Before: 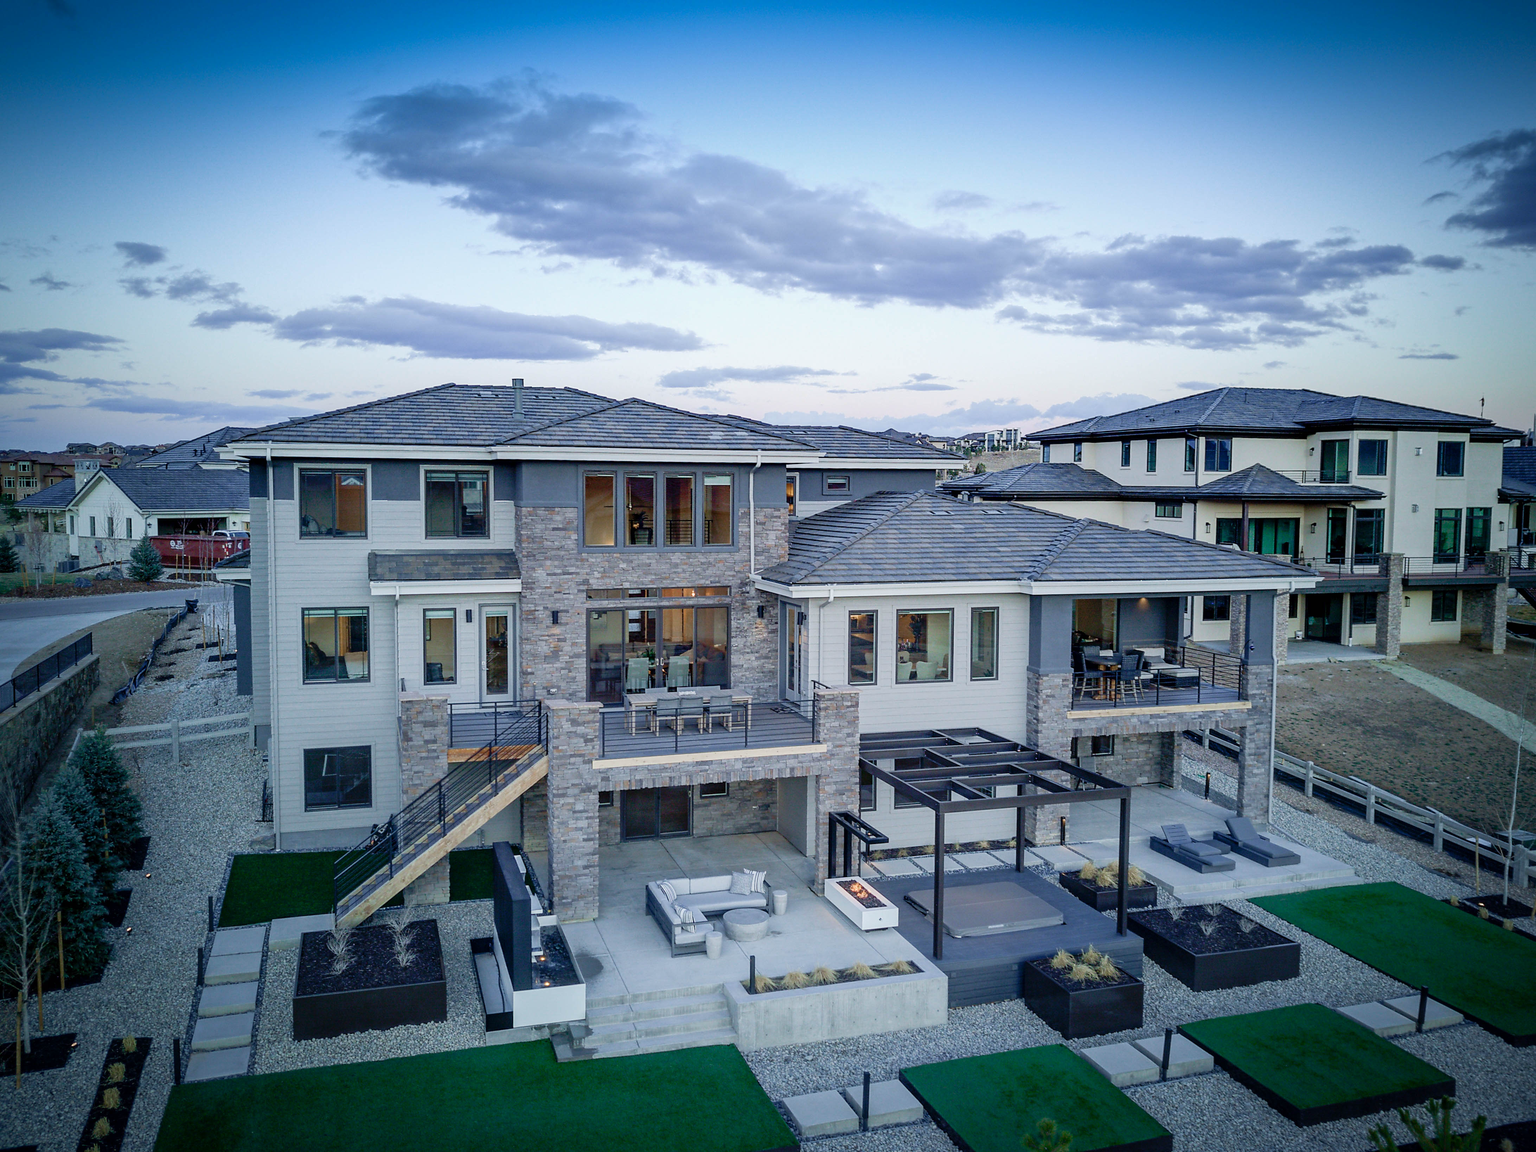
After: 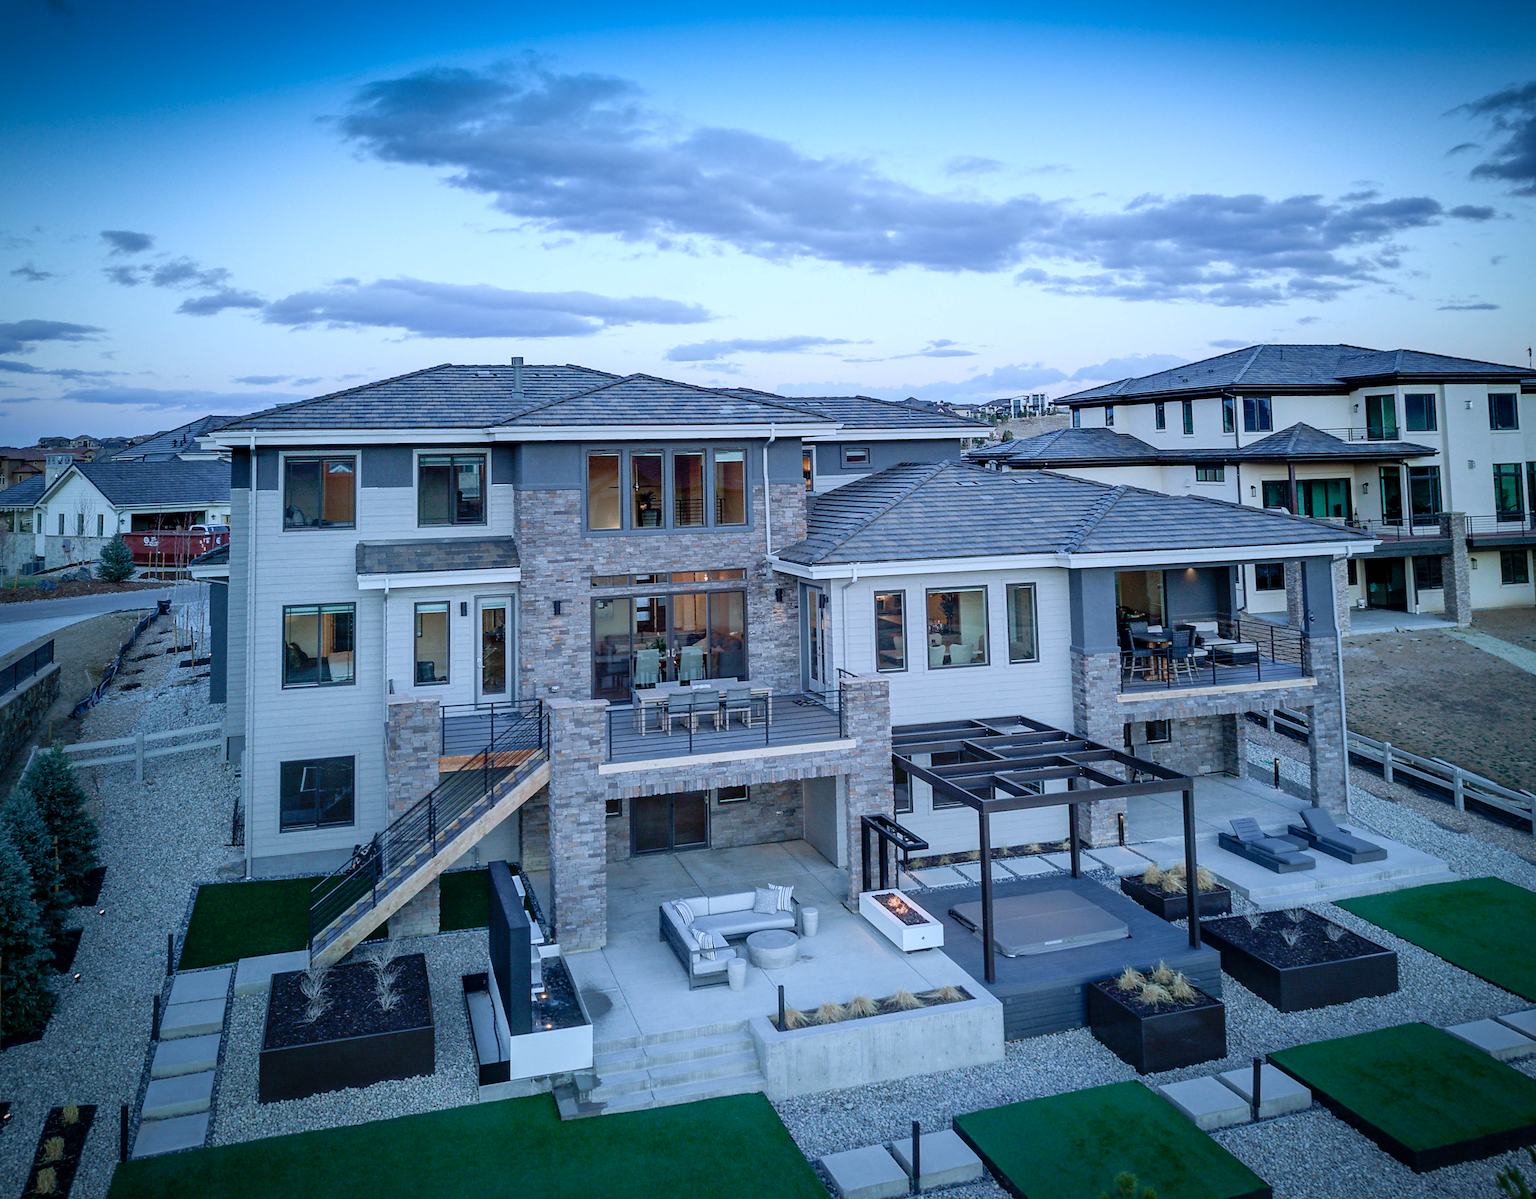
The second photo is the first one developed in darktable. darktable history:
rotate and perspective: rotation -1.68°, lens shift (vertical) -0.146, crop left 0.049, crop right 0.912, crop top 0.032, crop bottom 0.96
color correction: highlights a* -2.24, highlights b* -18.1
